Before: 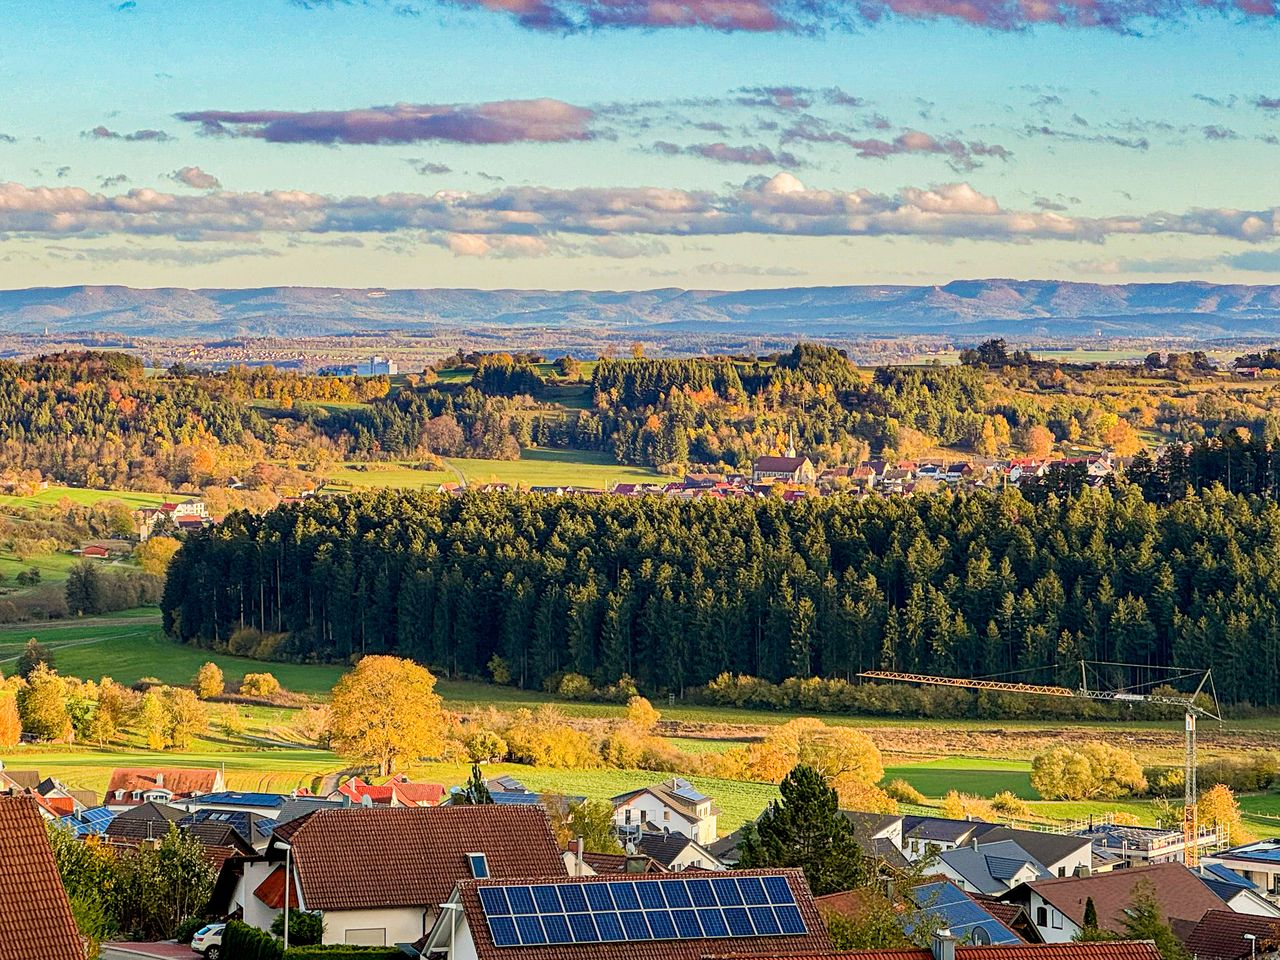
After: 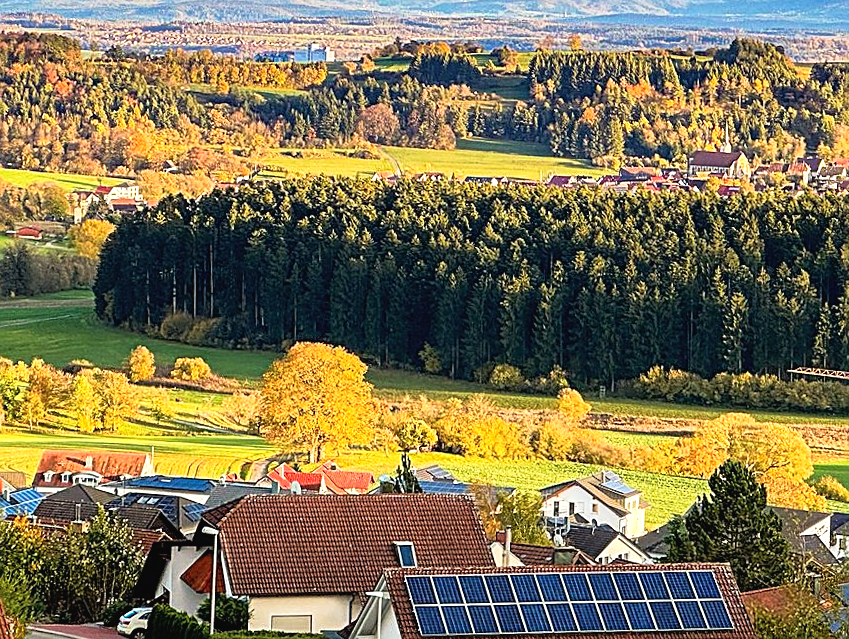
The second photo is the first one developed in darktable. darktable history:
tone equalizer: -8 EV -0.409 EV, -7 EV -0.371 EV, -6 EV -0.357 EV, -5 EV -0.203 EV, -3 EV 0.241 EV, -2 EV 0.359 EV, -1 EV 0.406 EV, +0 EV 0.43 EV
sharpen: on, module defaults
crop and rotate: angle -1.12°, left 3.962%, top 31.711%, right 27.968%
tone curve: curves: ch0 [(0, 0.024) (0.119, 0.146) (0.474, 0.464) (0.718, 0.721) (0.817, 0.839) (1, 0.998)]; ch1 [(0, 0) (0.377, 0.416) (0.439, 0.451) (0.477, 0.477) (0.501, 0.503) (0.538, 0.544) (0.58, 0.602) (0.664, 0.676) (0.783, 0.804) (1, 1)]; ch2 [(0, 0) (0.38, 0.405) (0.463, 0.456) (0.498, 0.497) (0.524, 0.535) (0.578, 0.576) (0.648, 0.665) (1, 1)], preserve colors none
